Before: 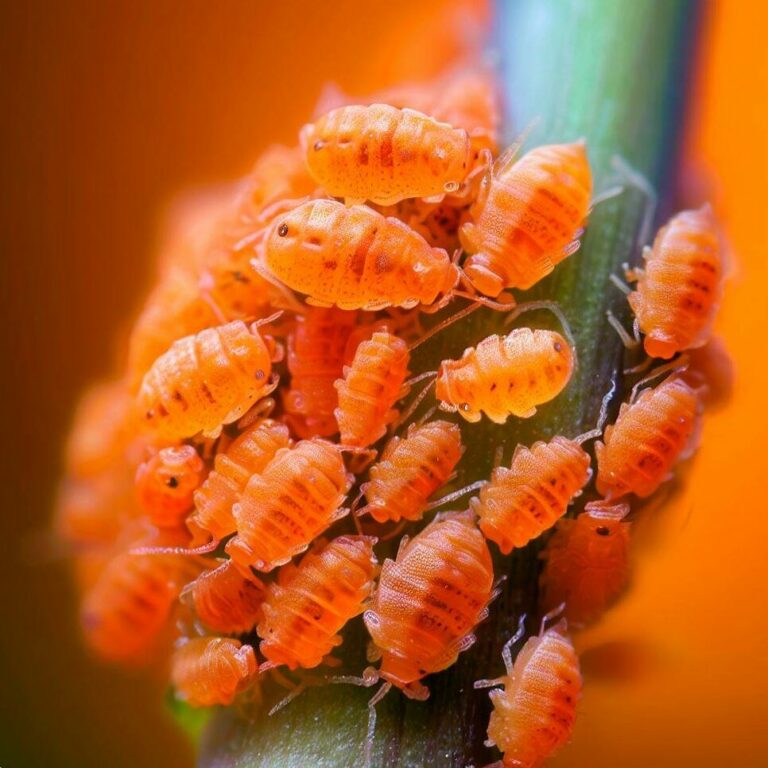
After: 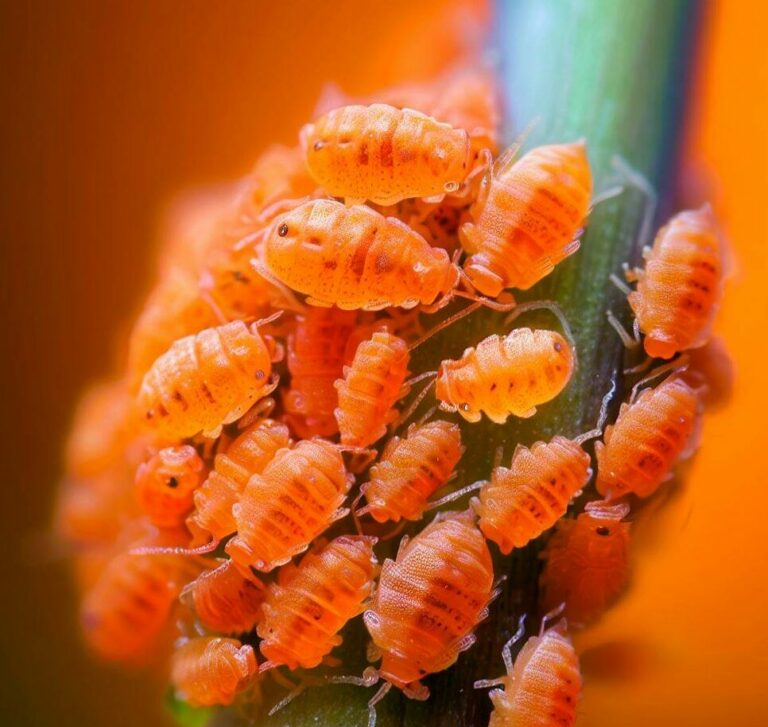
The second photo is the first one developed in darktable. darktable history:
crop and rotate: top 0.01%, bottom 5.279%
